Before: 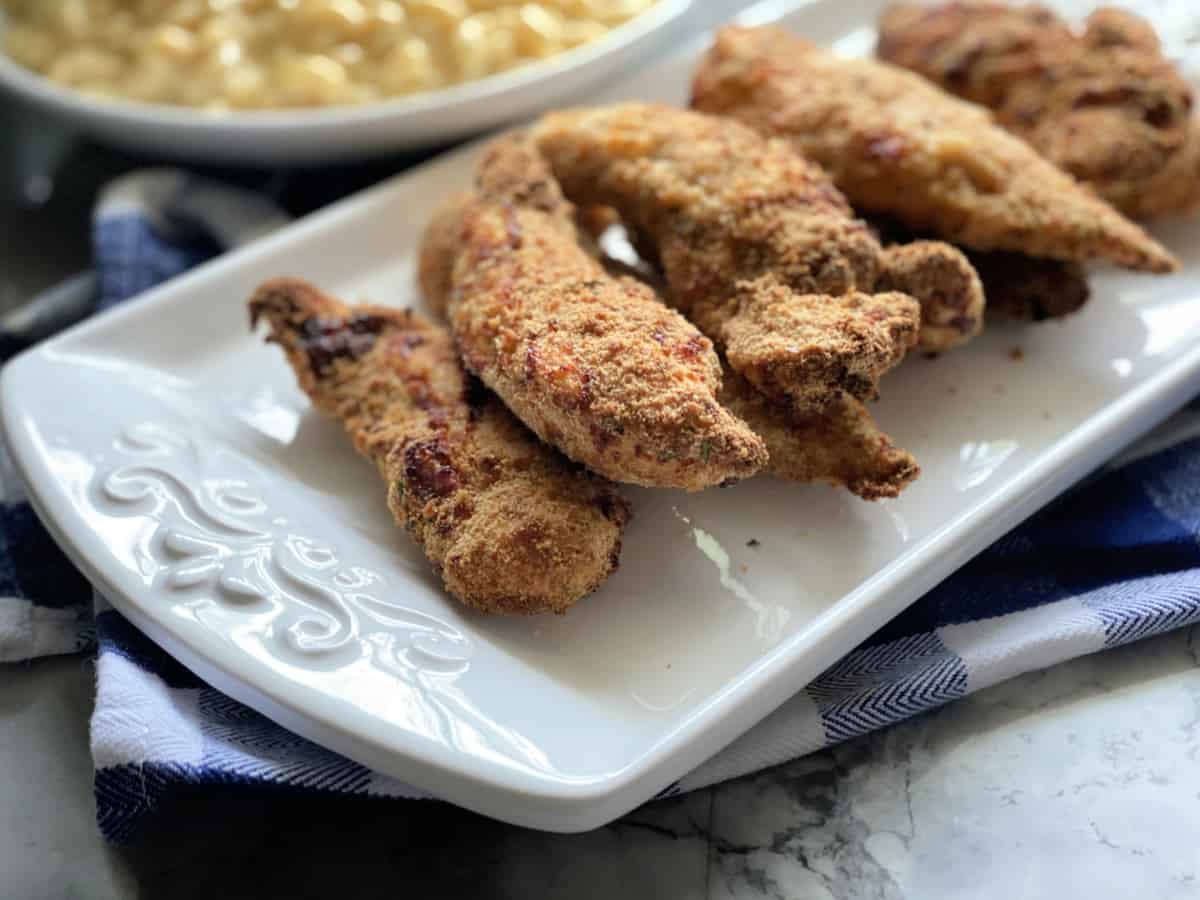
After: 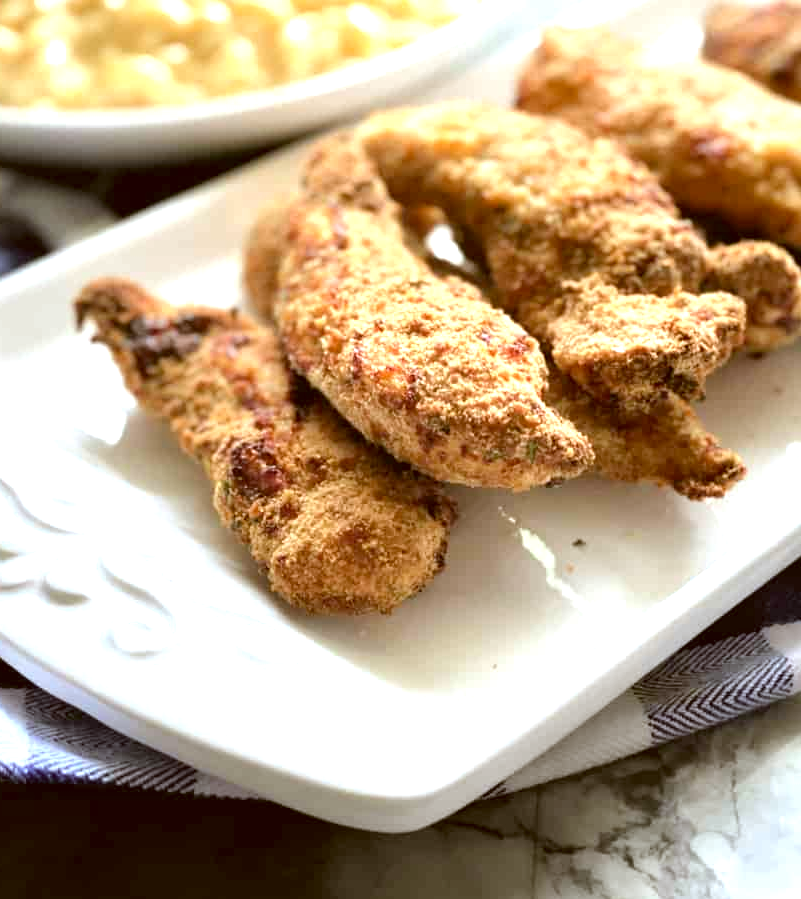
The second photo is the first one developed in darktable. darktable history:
exposure: black level correction 0, exposure 1 EV, compensate highlight preservation false
tone equalizer: edges refinement/feathering 500, mask exposure compensation -1.57 EV, preserve details no
color correction: highlights a* -0.565, highlights b* 0.18, shadows a* 5.16, shadows b* 20.04
crop and rotate: left 14.505%, right 18.722%
